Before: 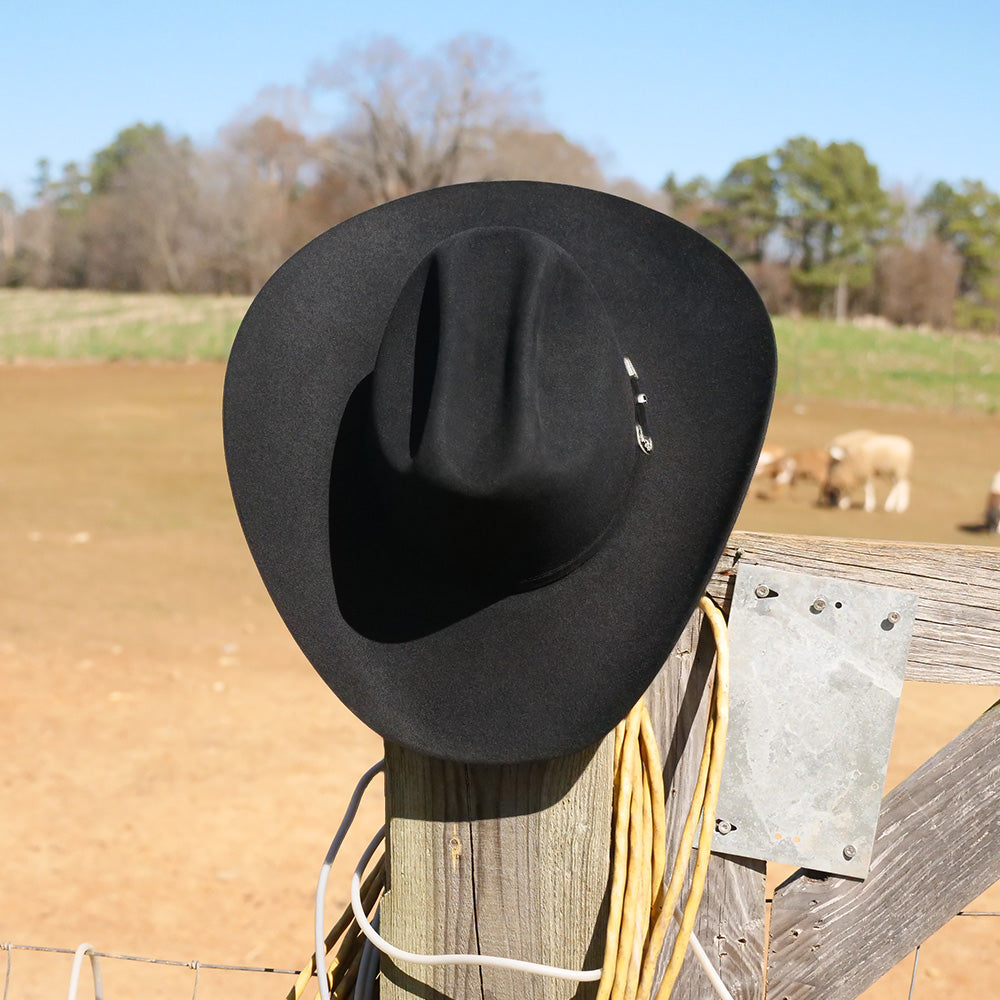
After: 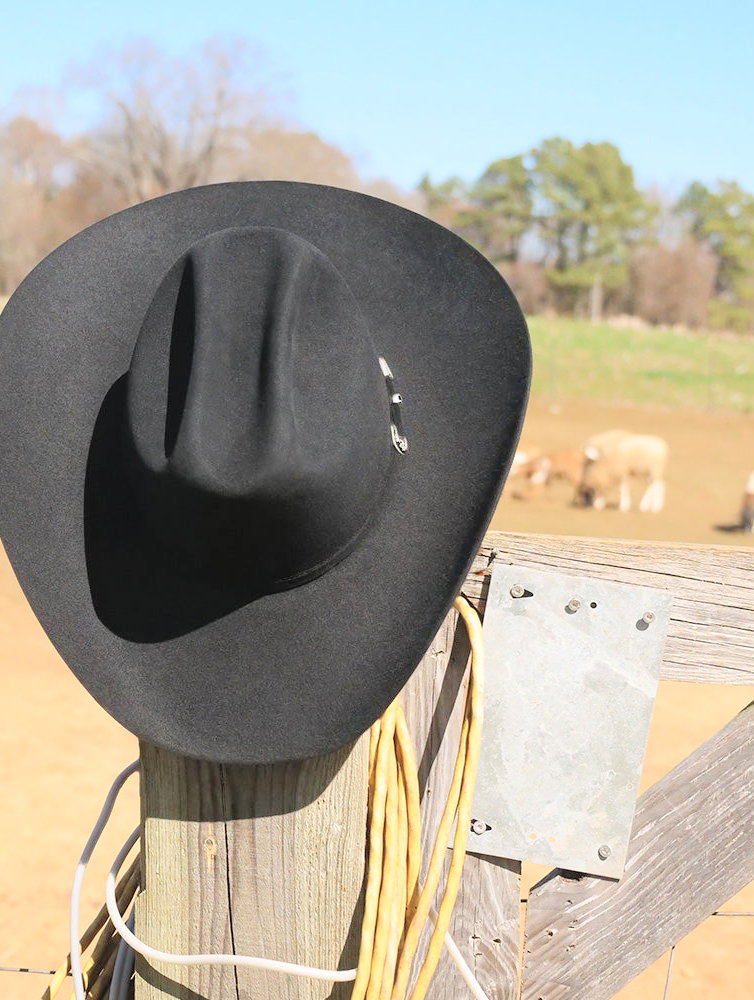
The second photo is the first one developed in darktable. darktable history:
global tonemap: drago (0.7, 100)
crop and rotate: left 24.6%
